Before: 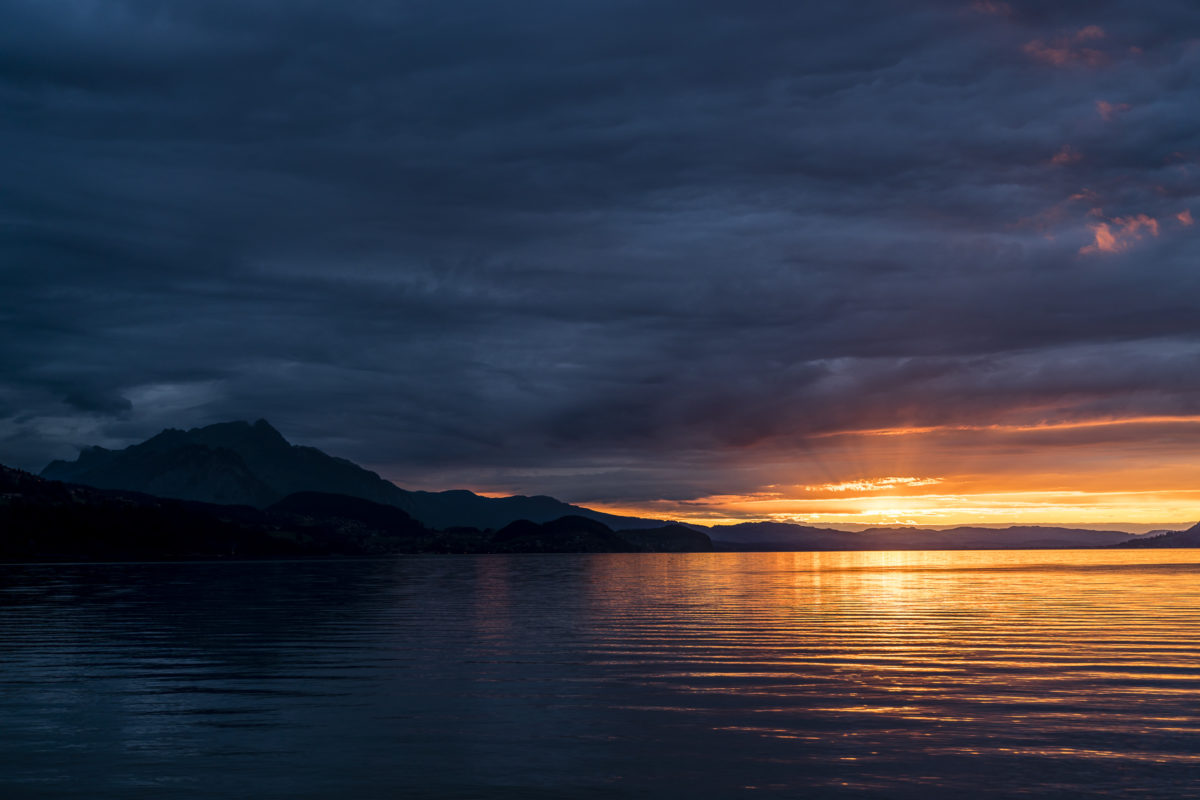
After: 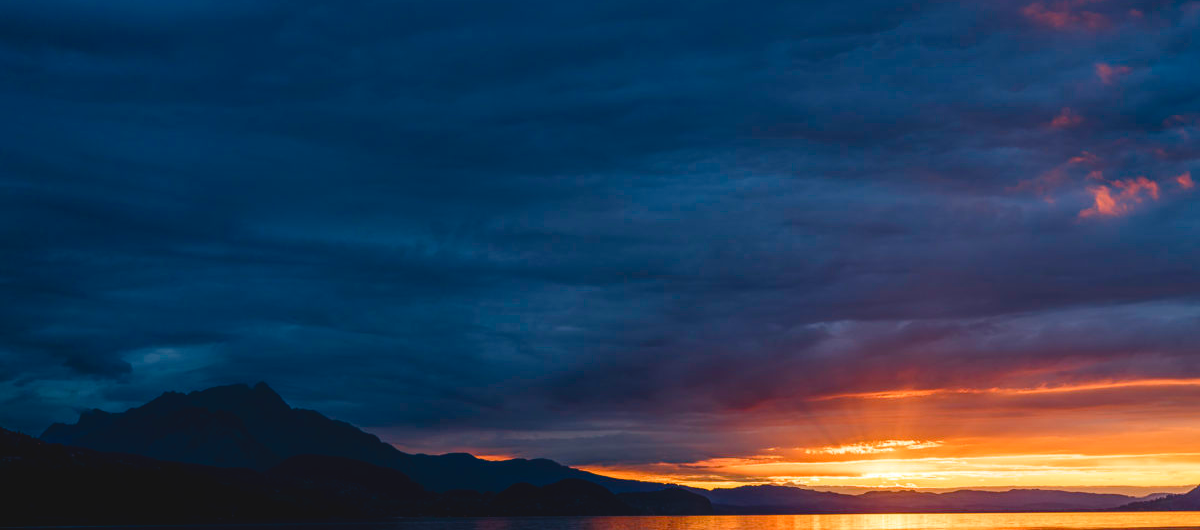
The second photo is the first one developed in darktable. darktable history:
crop and rotate: top 4.734%, bottom 29.002%
color balance rgb: global offset › luminance 0.728%, perceptual saturation grading › global saturation 43.686%, perceptual saturation grading › highlights -50.394%, perceptual saturation grading › shadows 31.198%, global vibrance 11.154%
